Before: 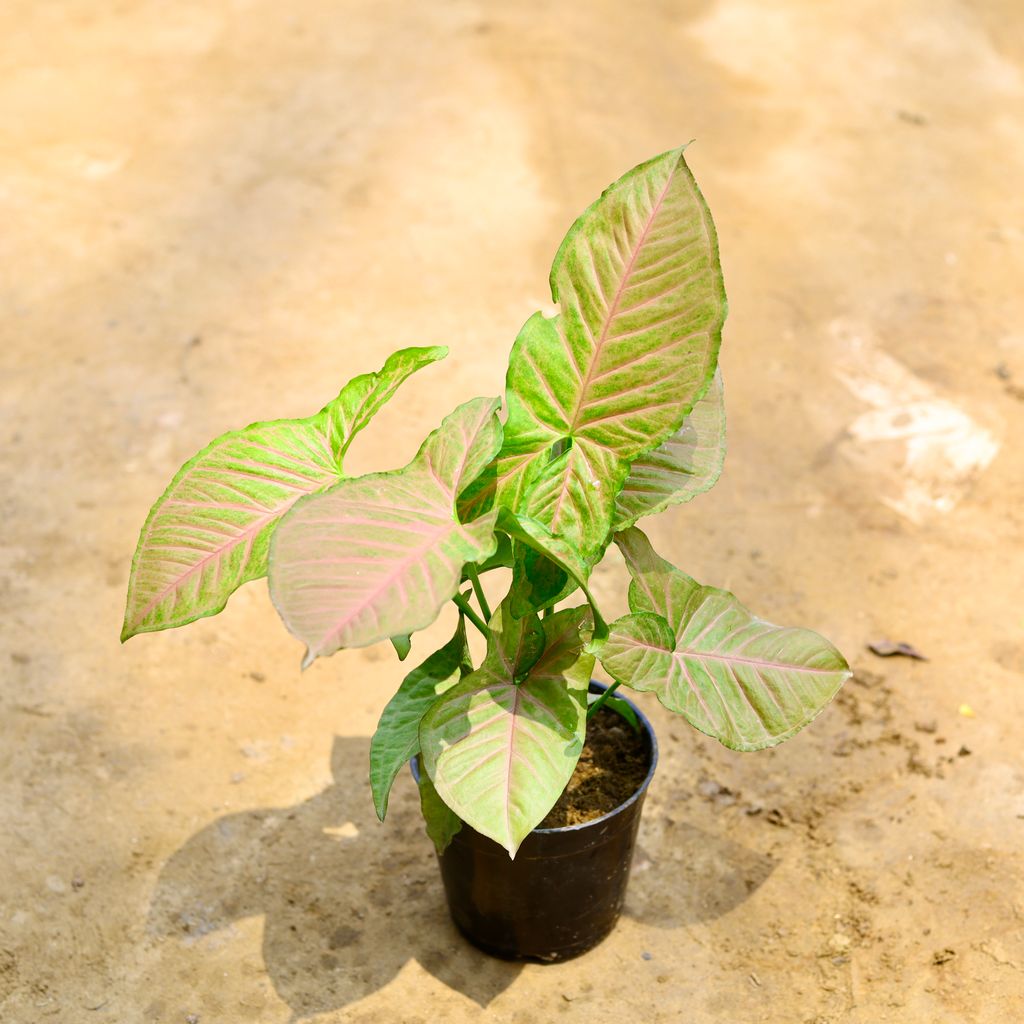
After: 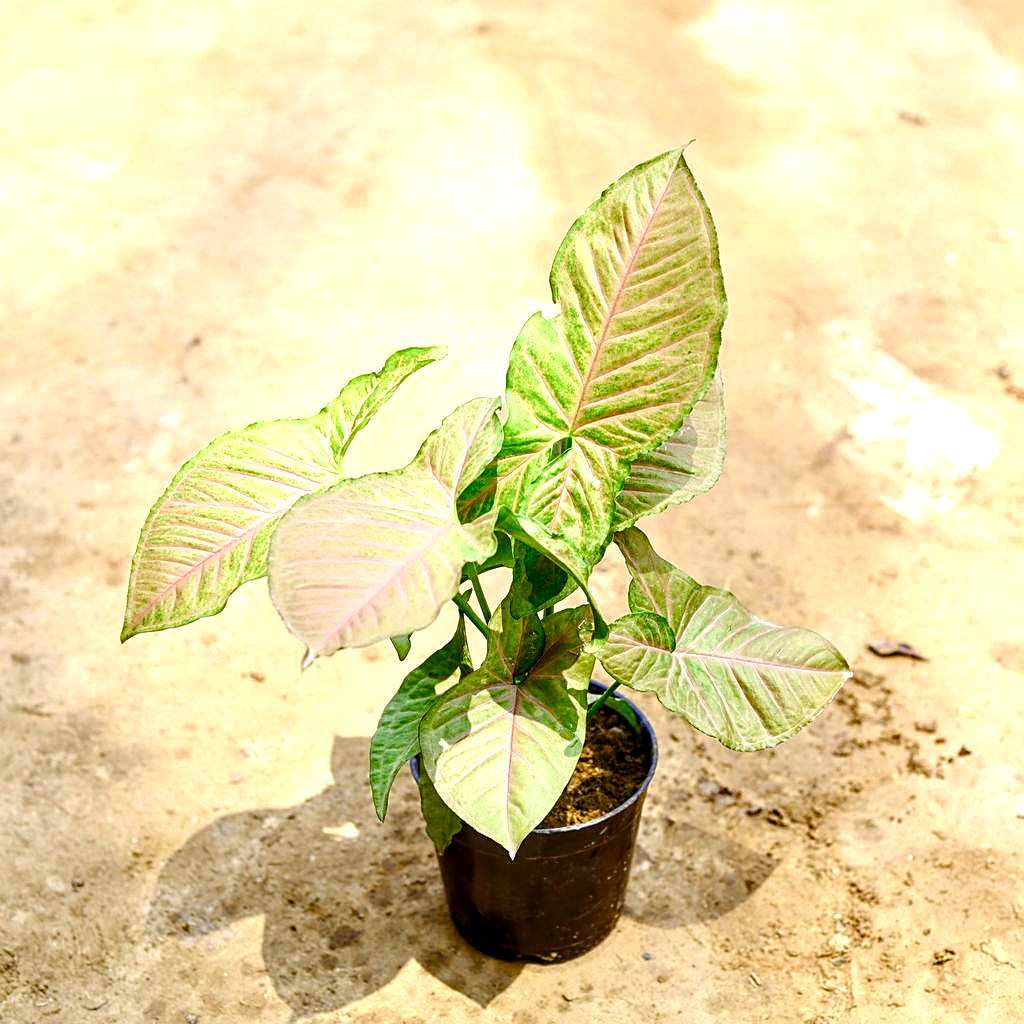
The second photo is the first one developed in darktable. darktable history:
local contrast: highlights 22%, detail 150%
exposure: black level correction 0.001, exposure 0.499 EV, compensate highlight preservation false
sharpen: on, module defaults
color balance rgb: shadows lift › luminance -21.639%, shadows lift › chroma 9.169%, shadows lift › hue 282.99°, shadows fall-off 102.188%, linear chroma grading › global chroma 15.23%, perceptual saturation grading › global saturation 20%, perceptual saturation grading › highlights -50.521%, perceptual saturation grading › shadows 30.06%, mask middle-gray fulcrum 23.007%
